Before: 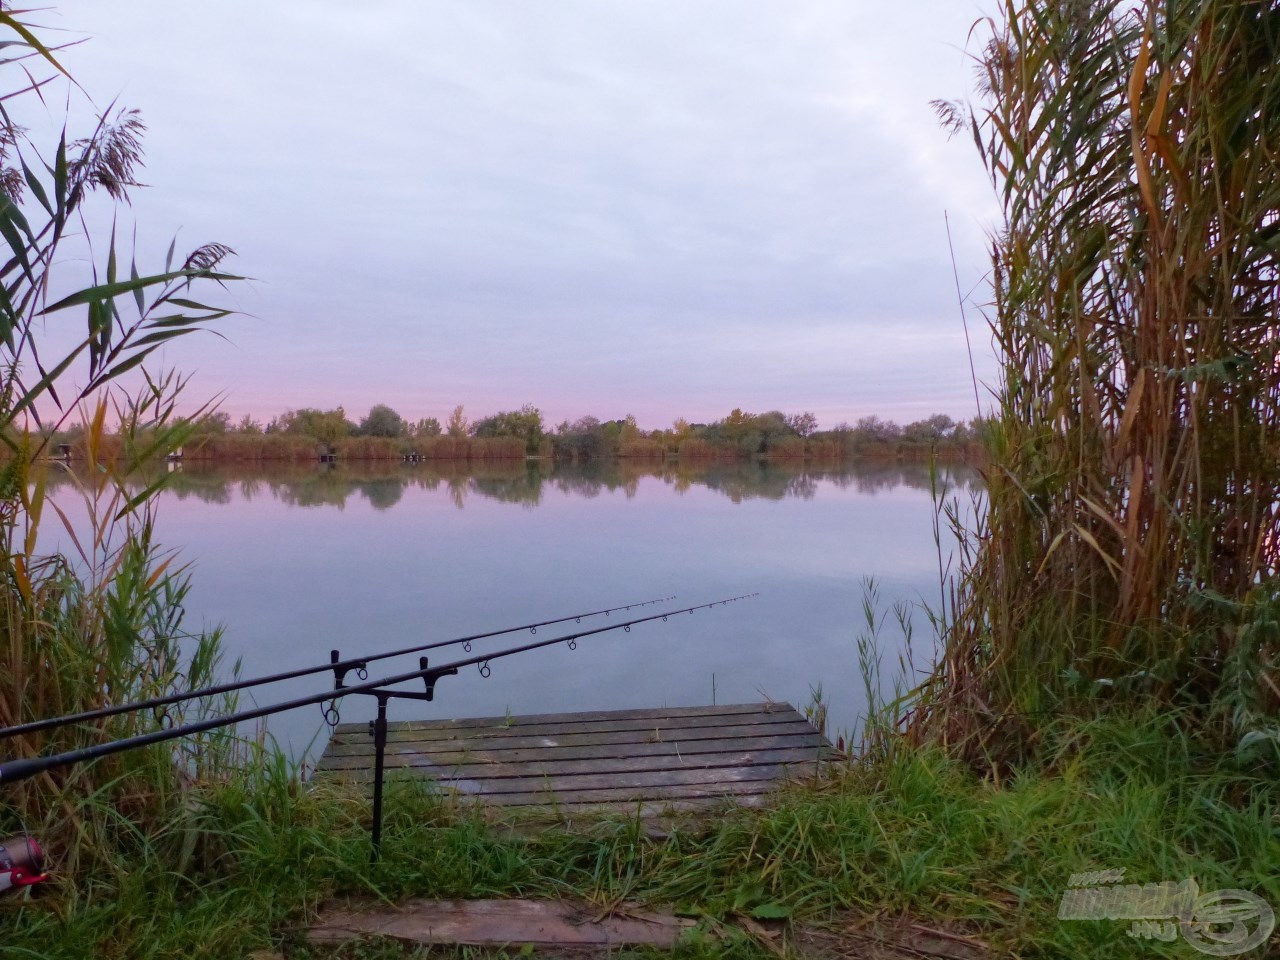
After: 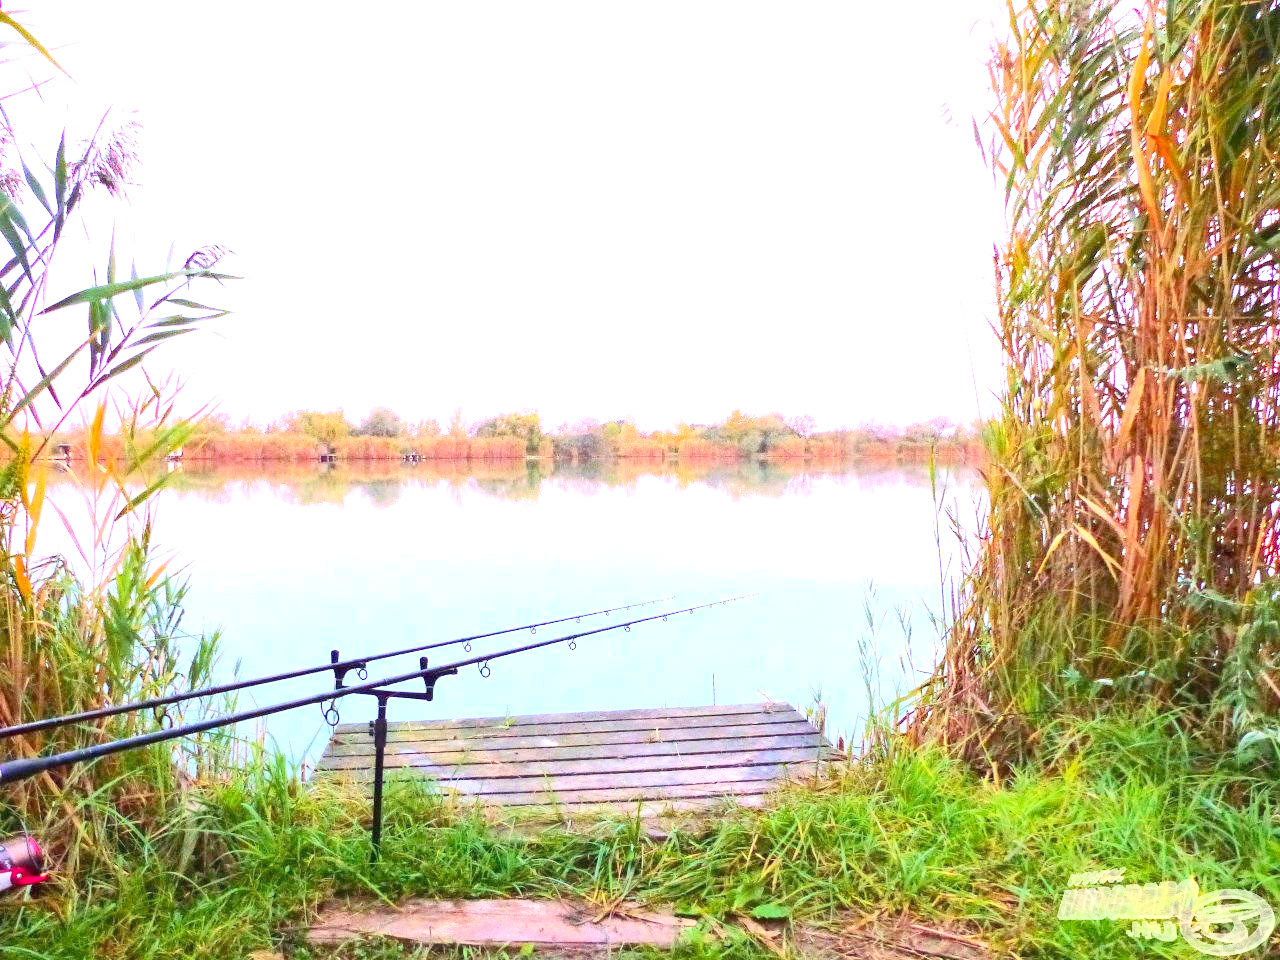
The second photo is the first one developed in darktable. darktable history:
exposure: exposure 2.255 EV, compensate highlight preservation false
contrast brightness saturation: contrast 0.243, brightness 0.24, saturation 0.391
